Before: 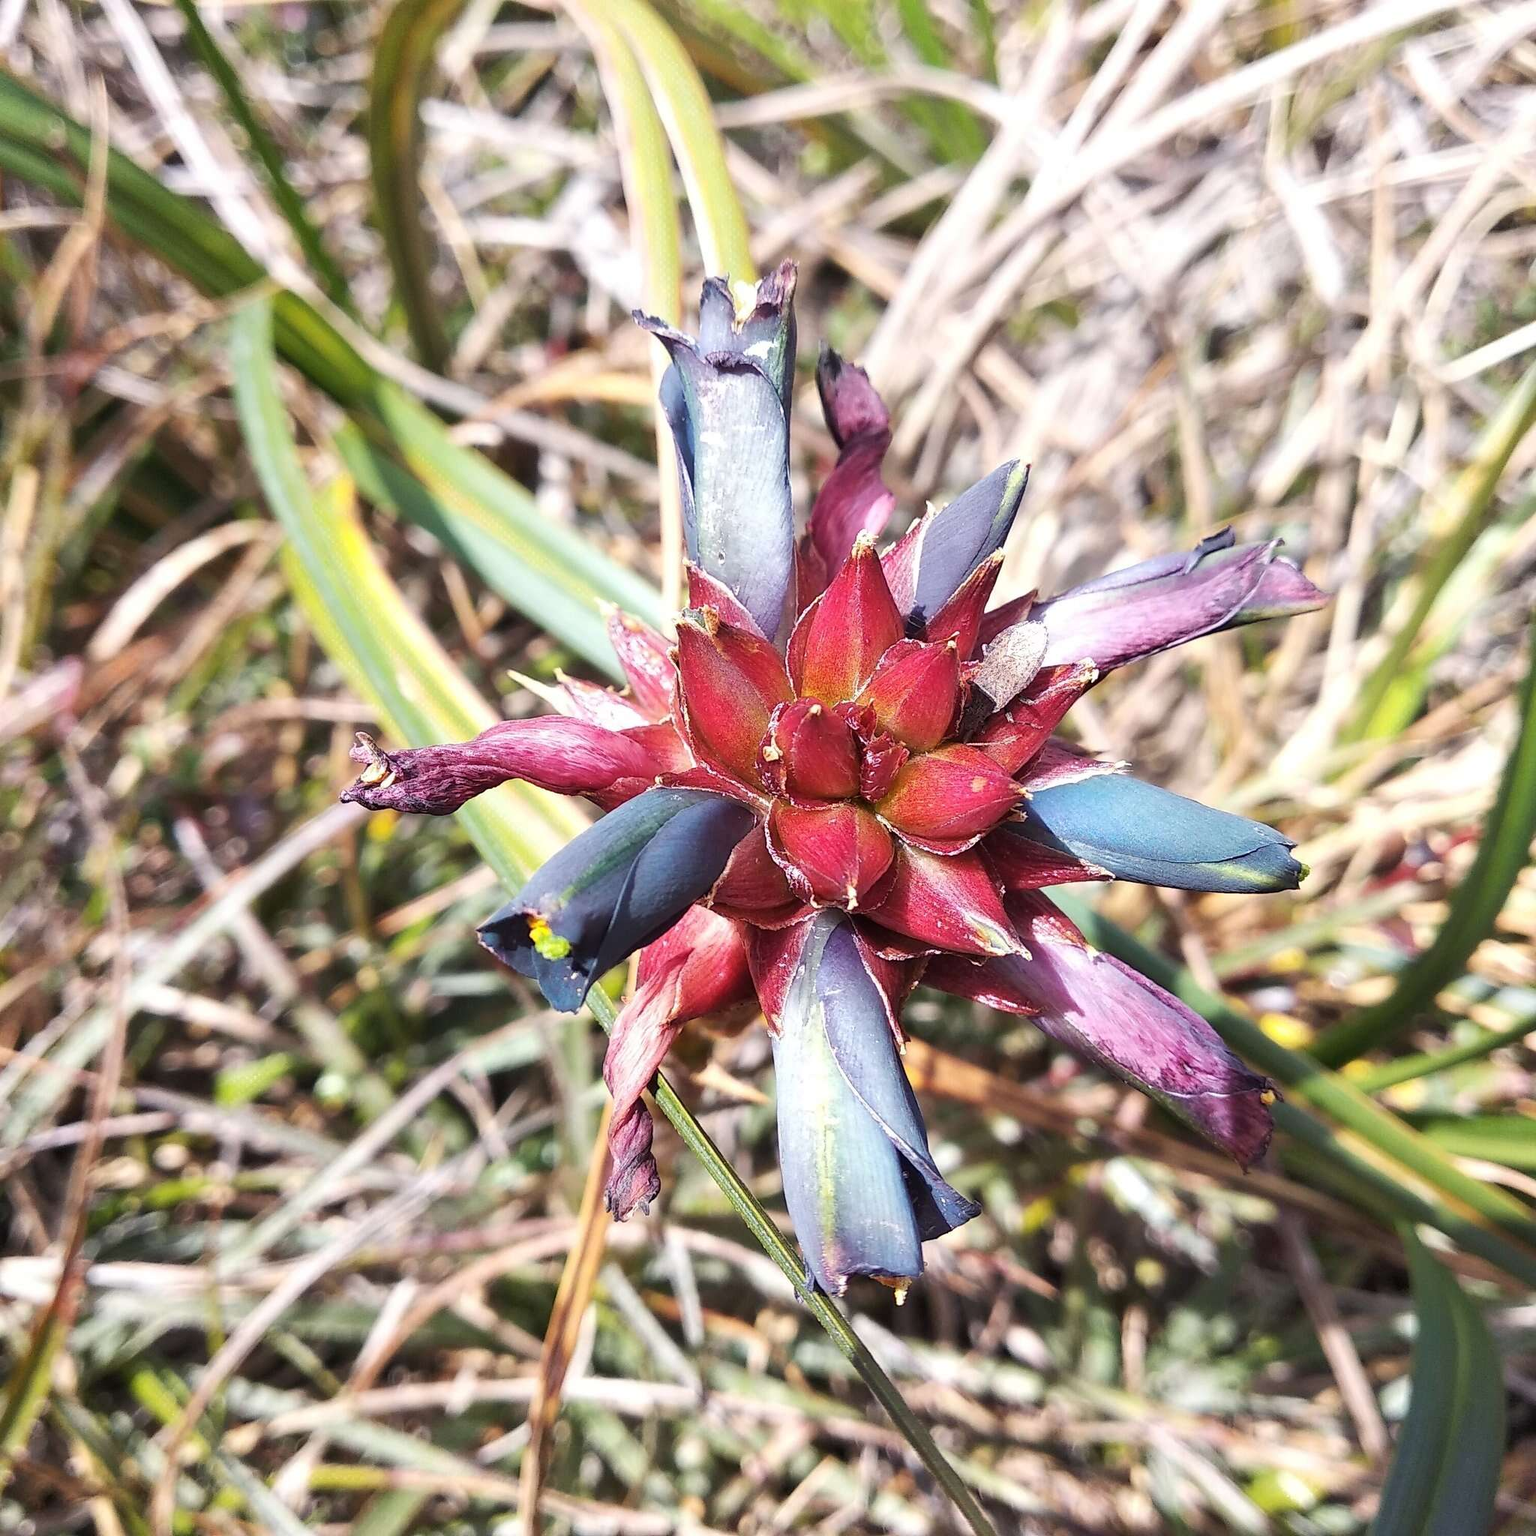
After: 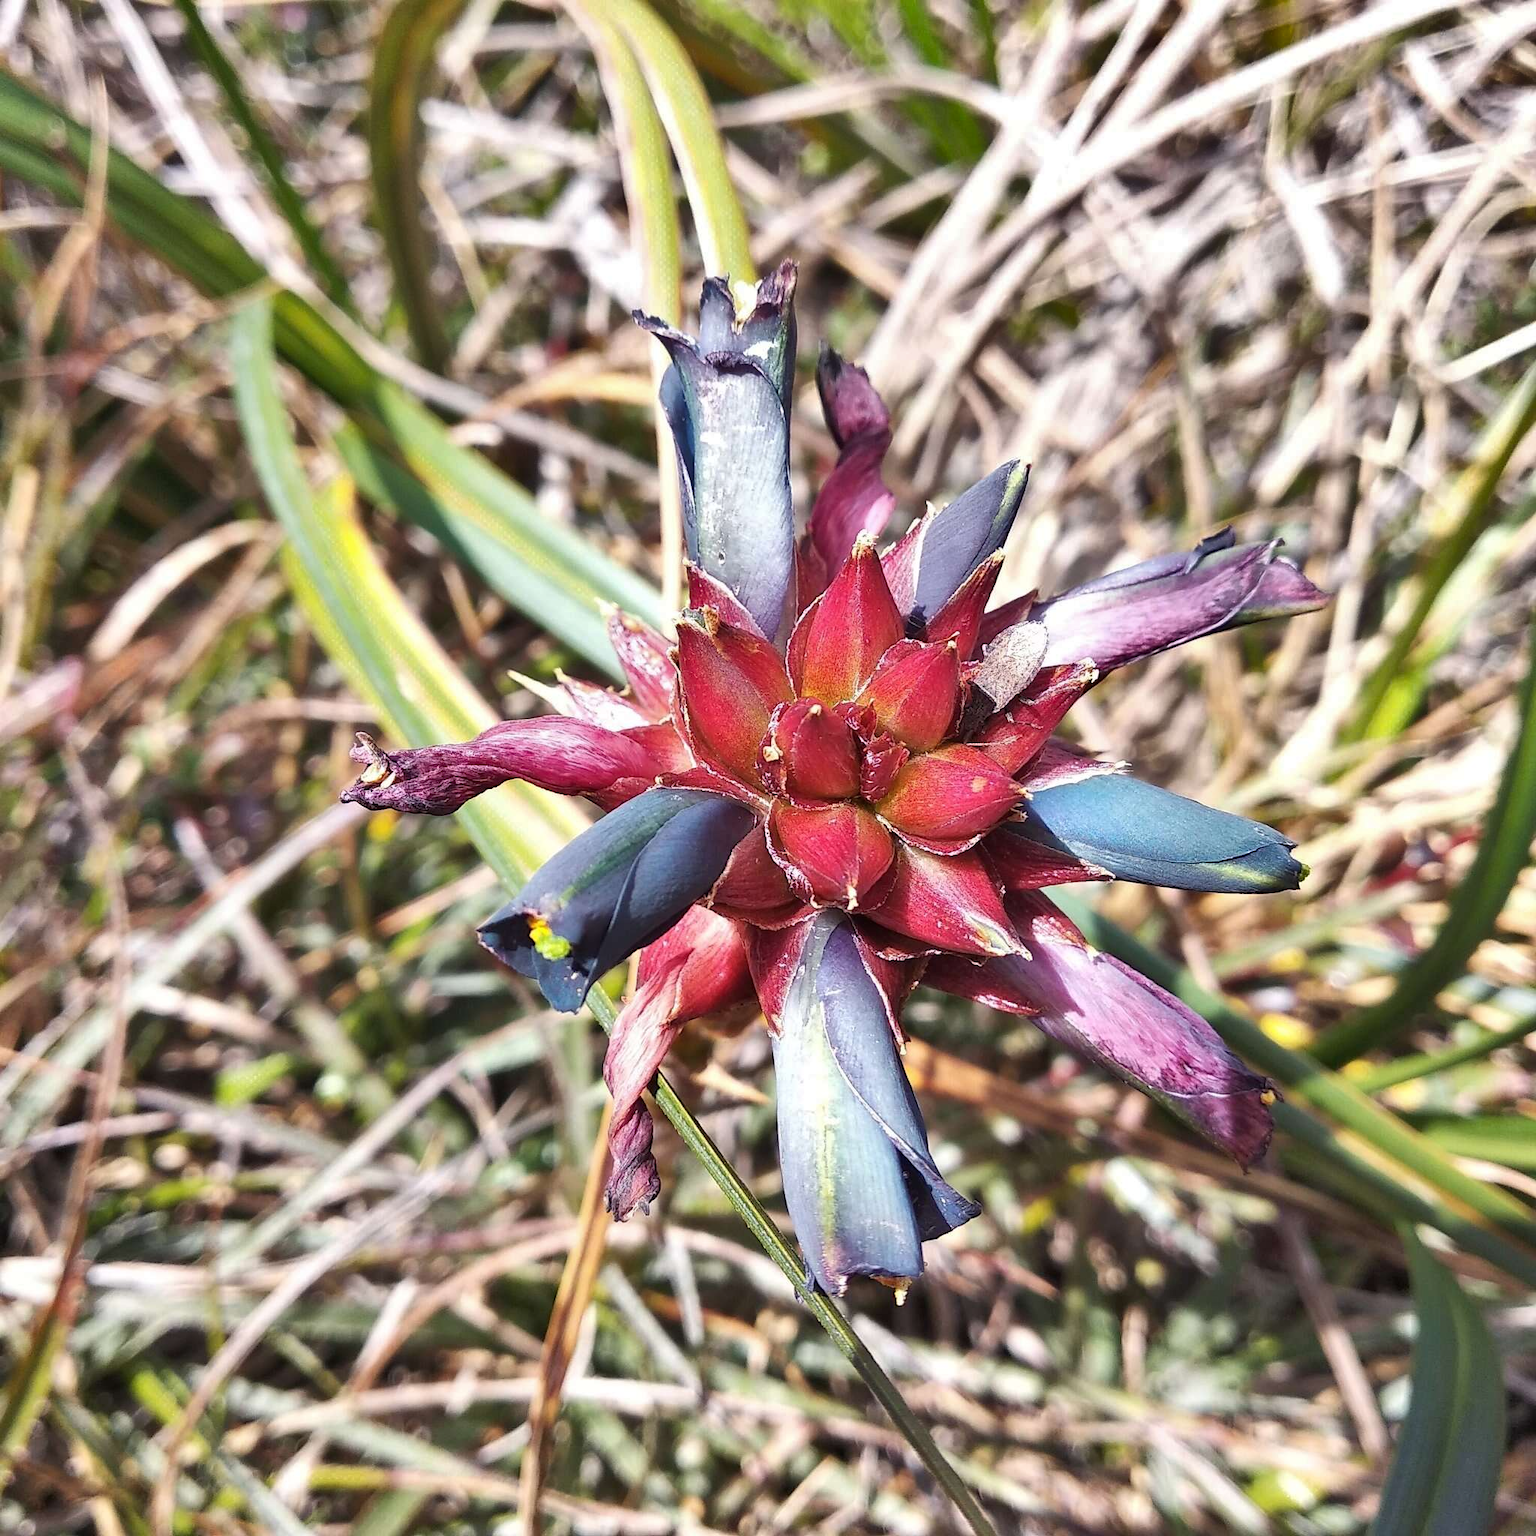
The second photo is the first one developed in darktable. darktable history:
shadows and highlights: radius 100.59, shadows 50.82, highlights -65.99, soften with gaussian
